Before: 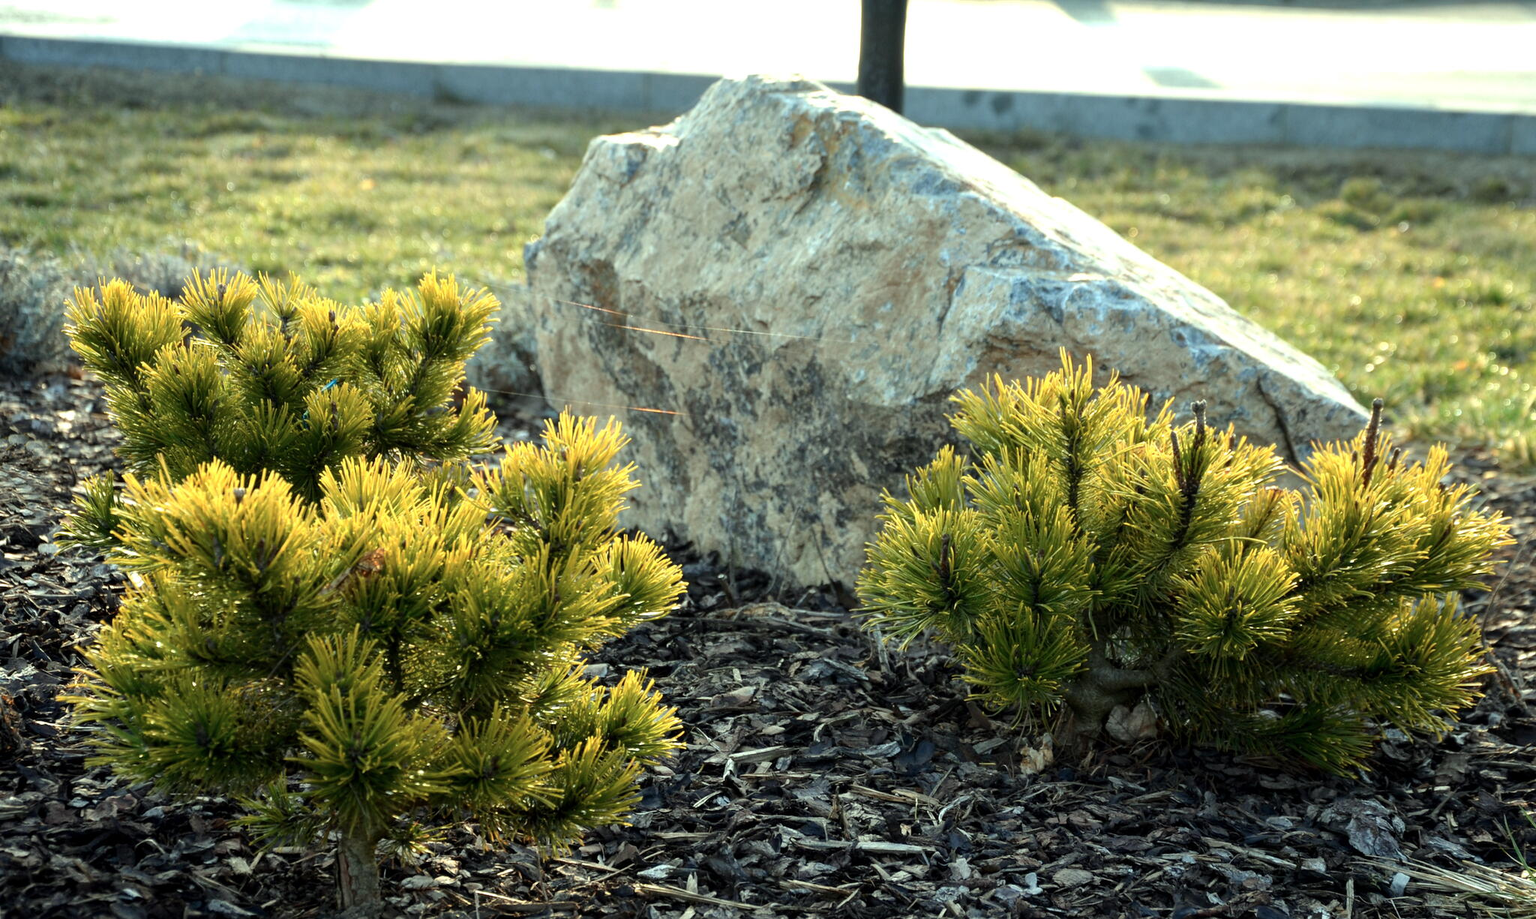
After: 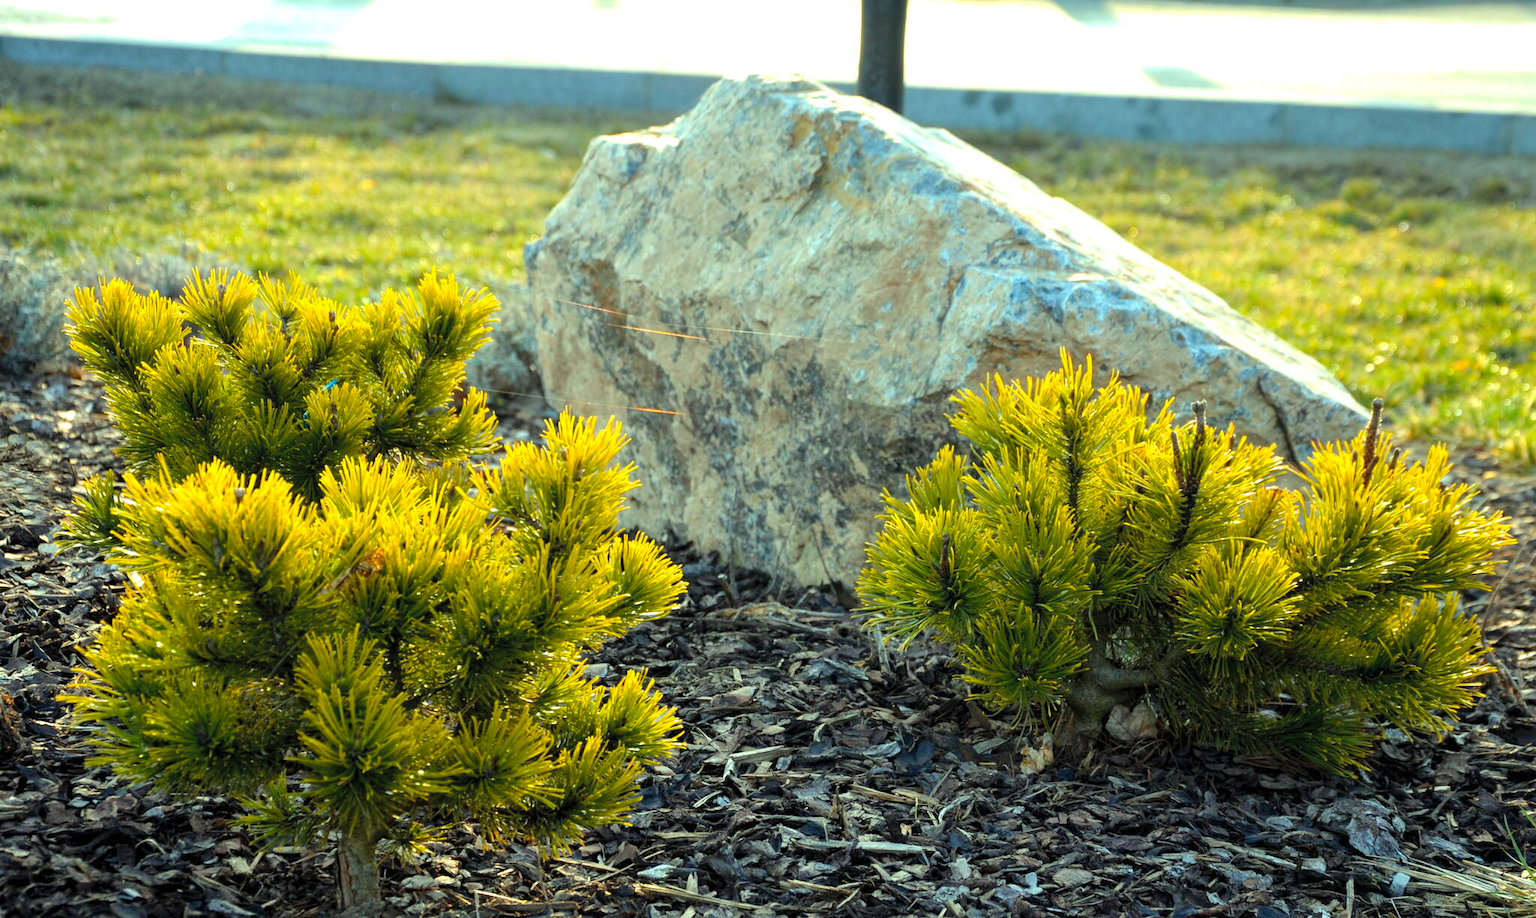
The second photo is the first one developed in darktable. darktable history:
contrast brightness saturation: brightness 0.119
color balance rgb: perceptual saturation grading › global saturation 36.38%, global vibrance 24.287%
